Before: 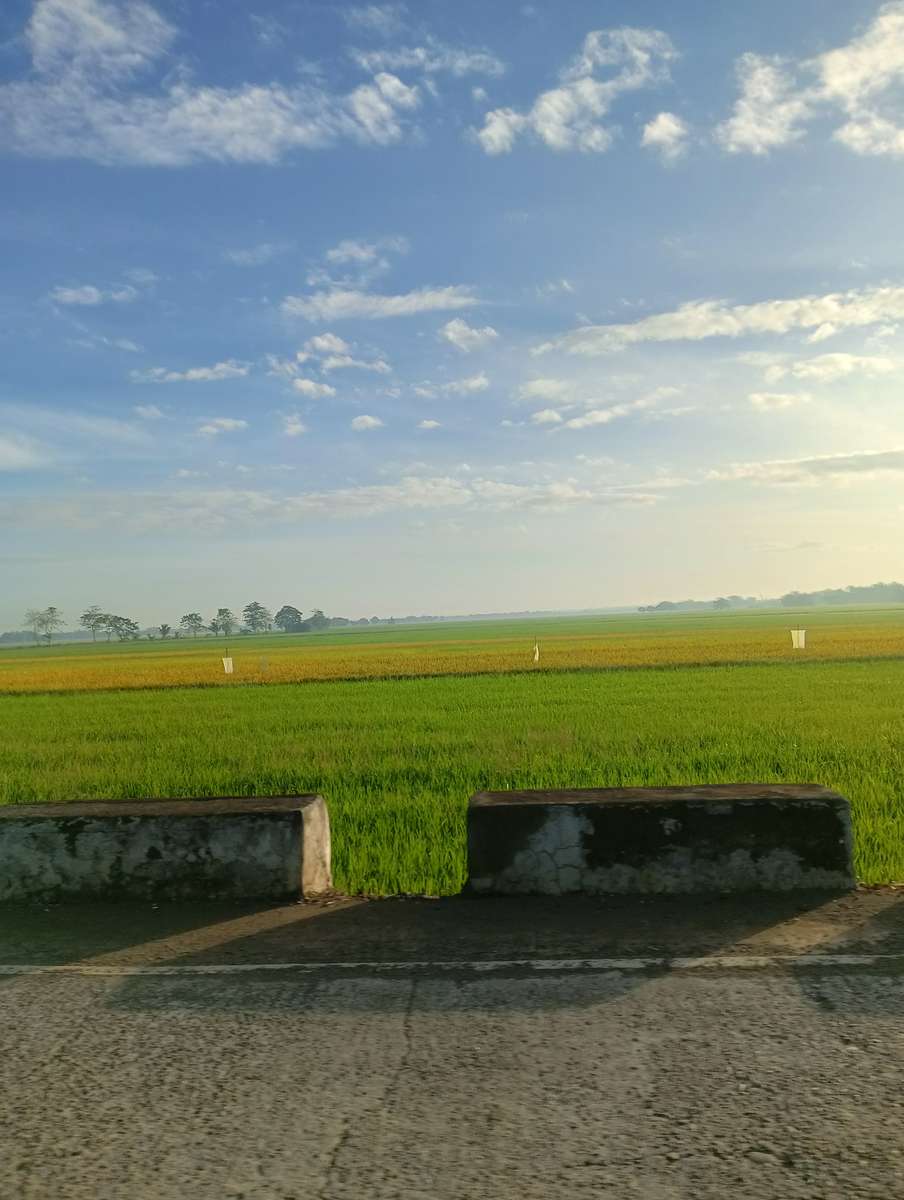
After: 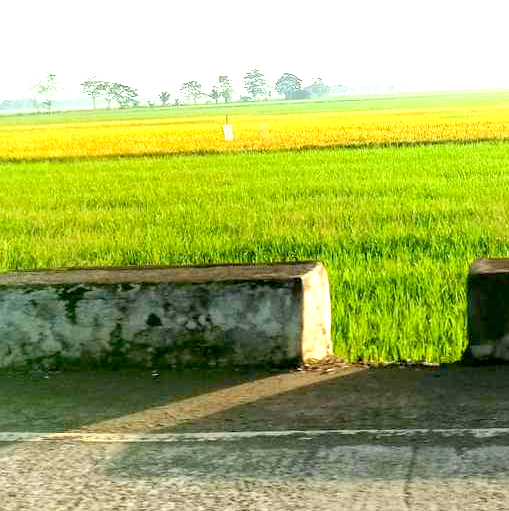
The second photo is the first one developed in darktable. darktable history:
exposure: black level correction 0.005, exposure 2.084 EV, compensate highlight preservation false
crop: top 44.483%, right 43.593%, bottom 12.892%
